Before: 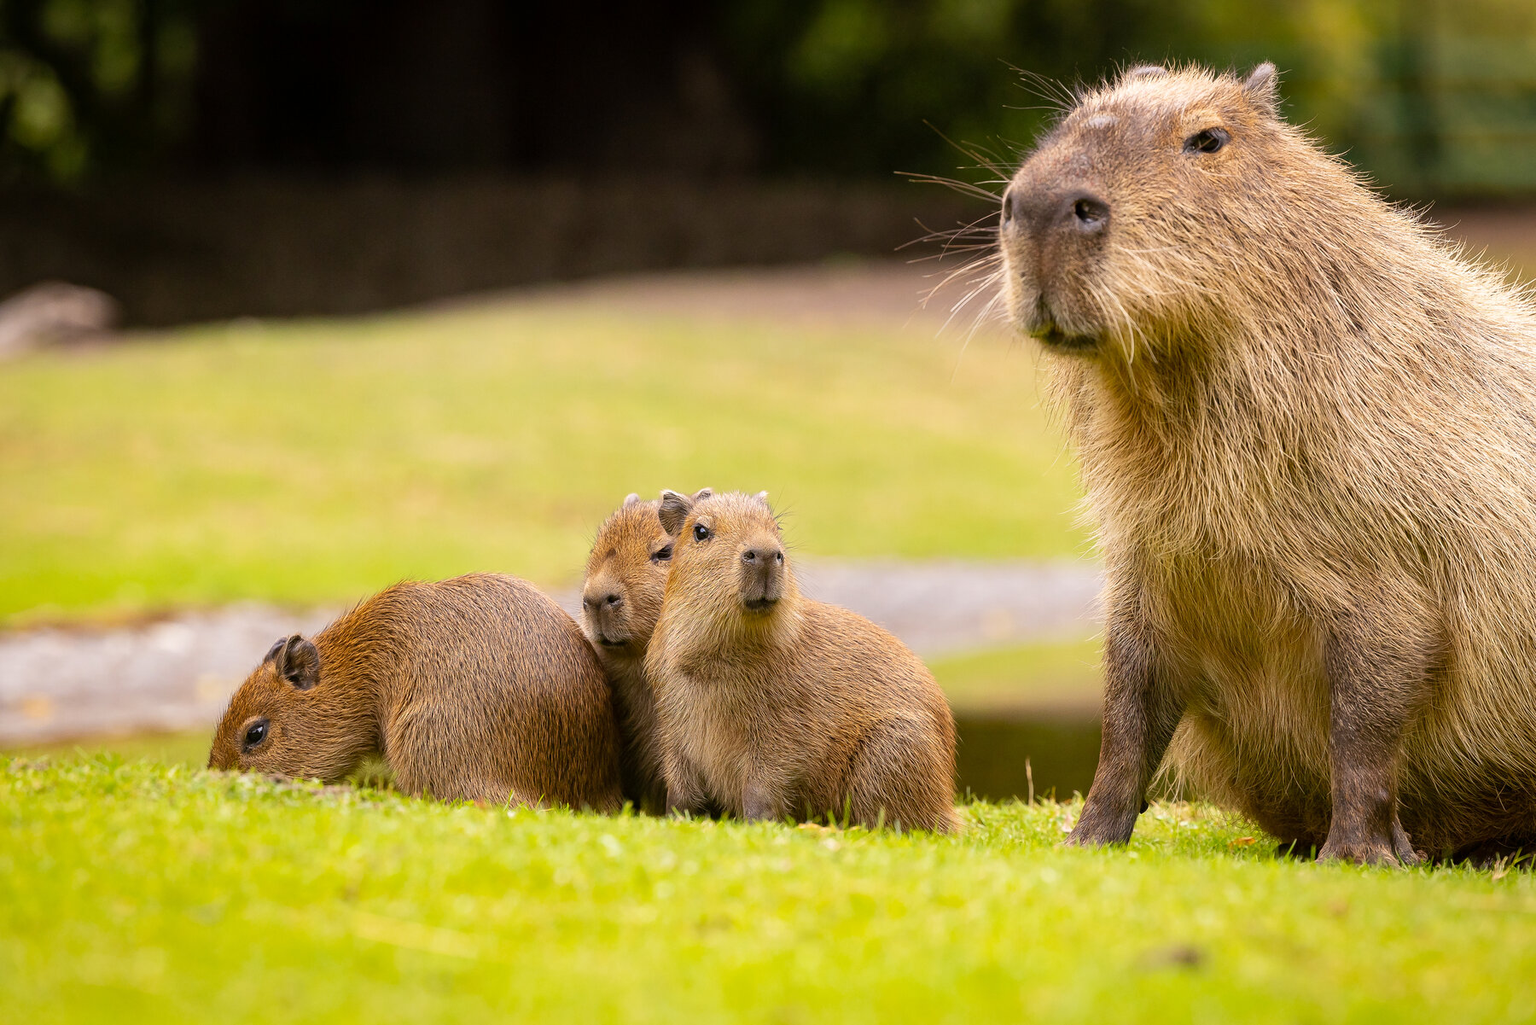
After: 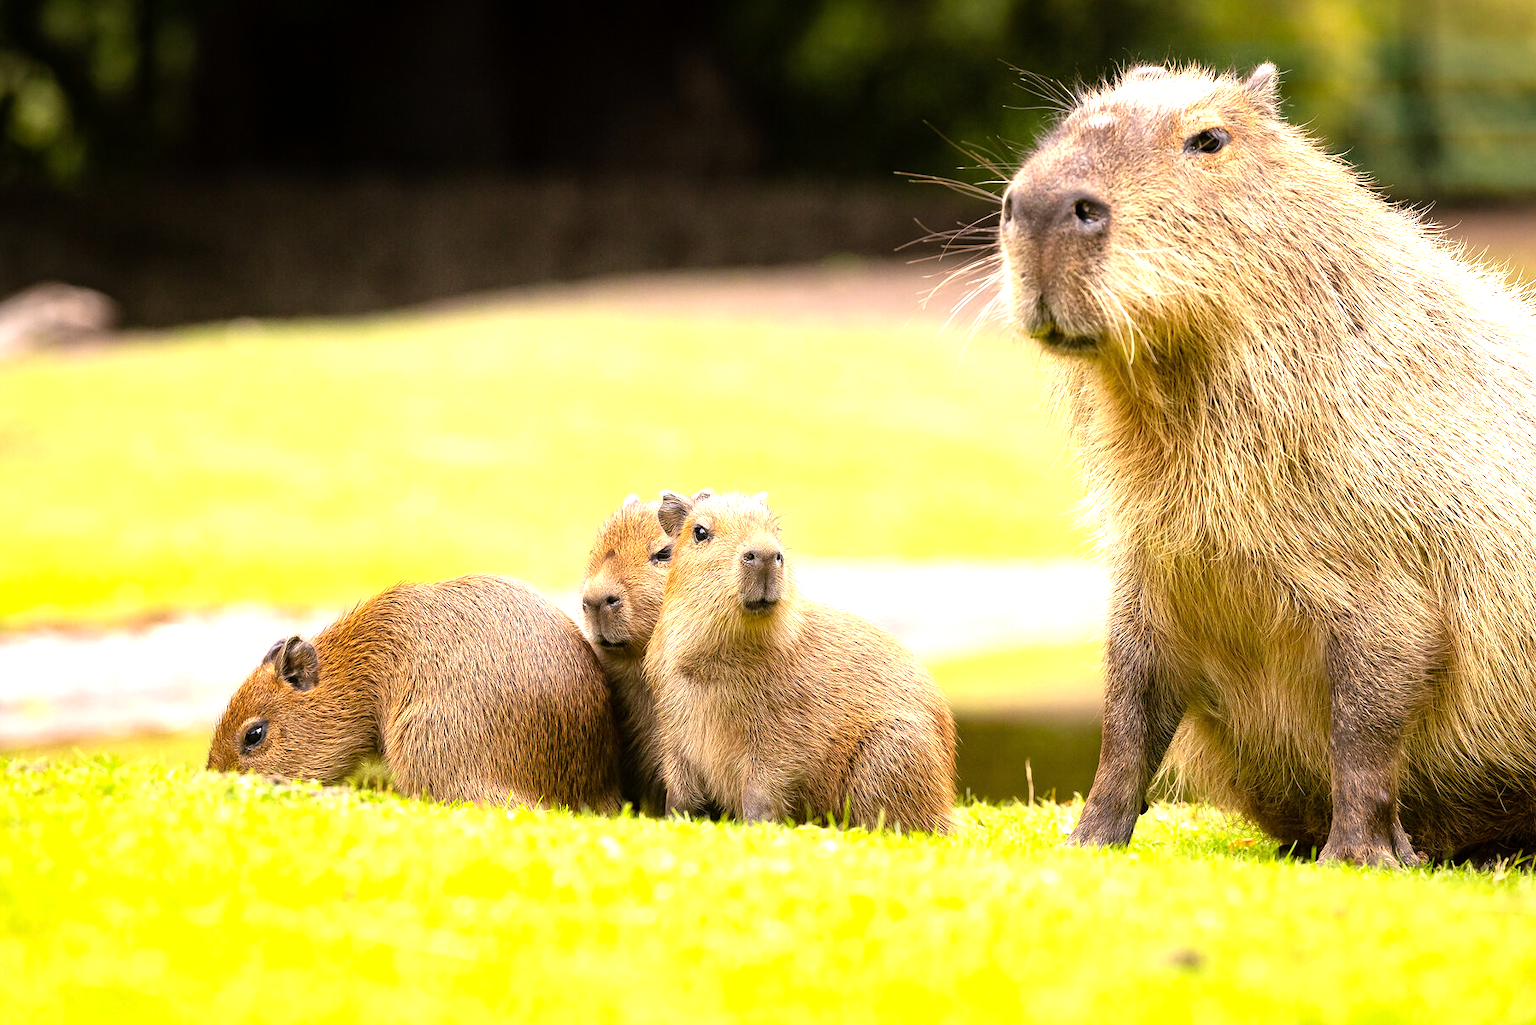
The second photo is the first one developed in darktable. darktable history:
exposure: exposure 0.295 EV, compensate highlight preservation false
crop and rotate: left 0.136%, bottom 0.013%
tone equalizer: -8 EV -0.79 EV, -7 EV -0.679 EV, -6 EV -0.562 EV, -5 EV -0.374 EV, -3 EV 0.403 EV, -2 EV 0.6 EV, -1 EV 0.676 EV, +0 EV 0.725 EV
